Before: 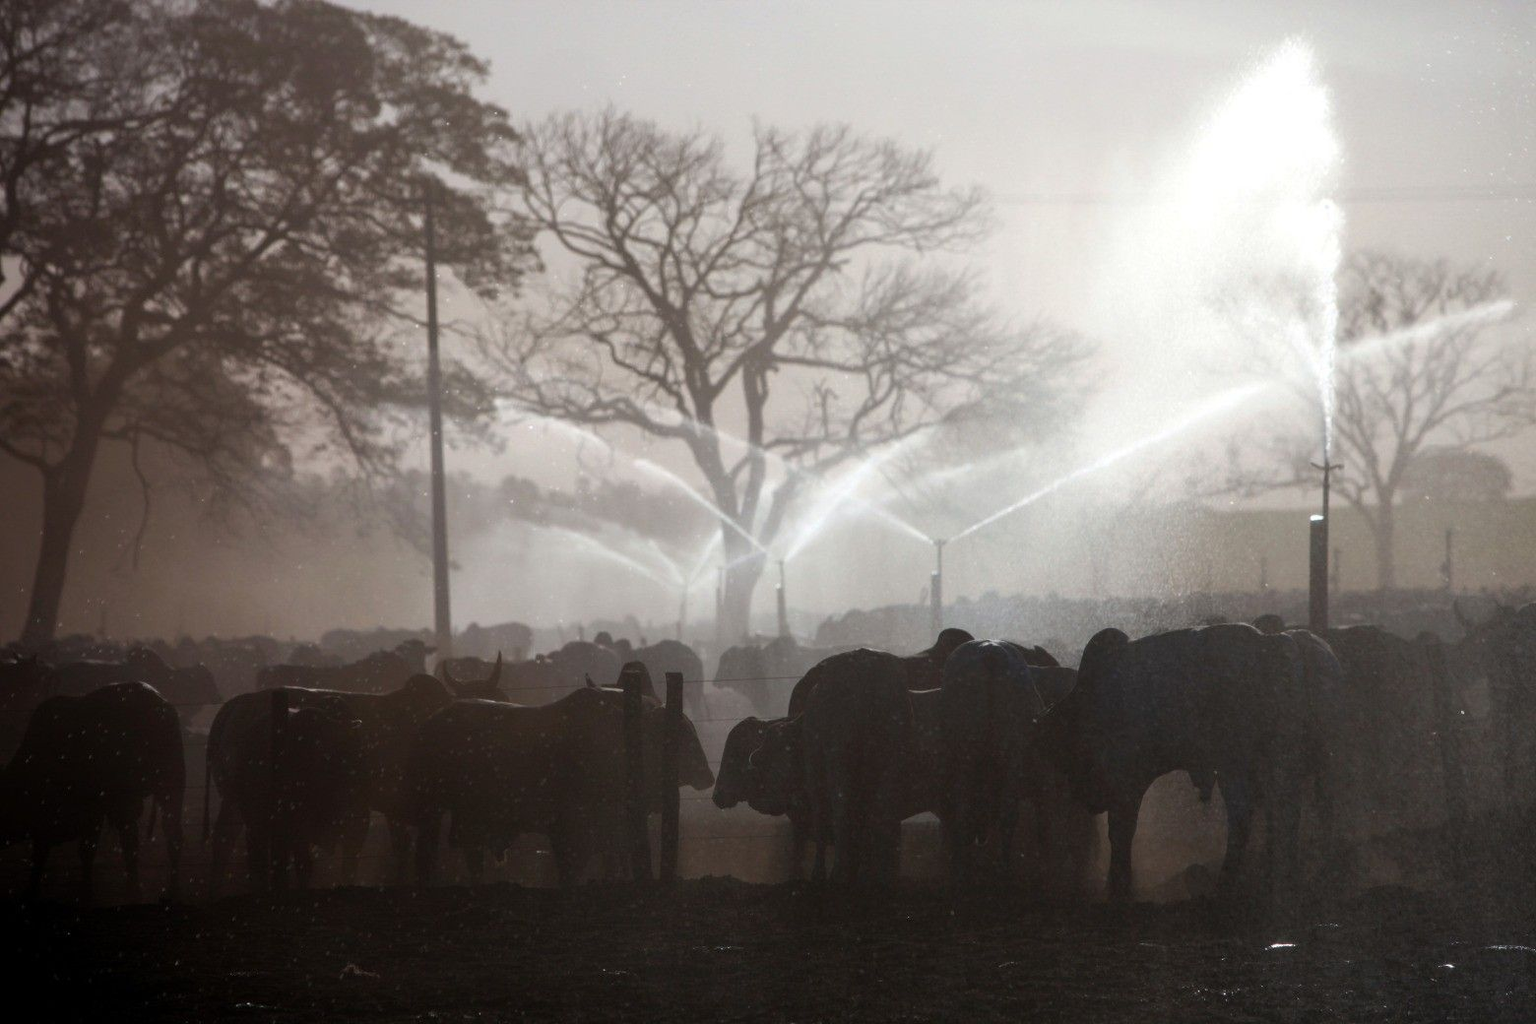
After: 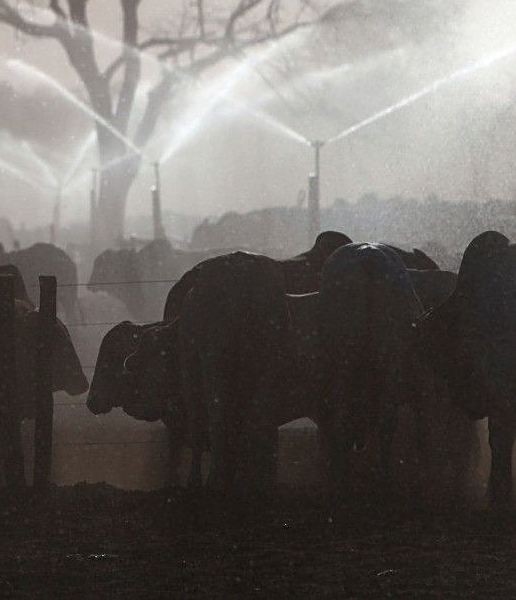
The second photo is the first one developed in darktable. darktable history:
crop: left 40.878%, top 39.176%, right 25.993%, bottom 3.081%
sharpen: on, module defaults
